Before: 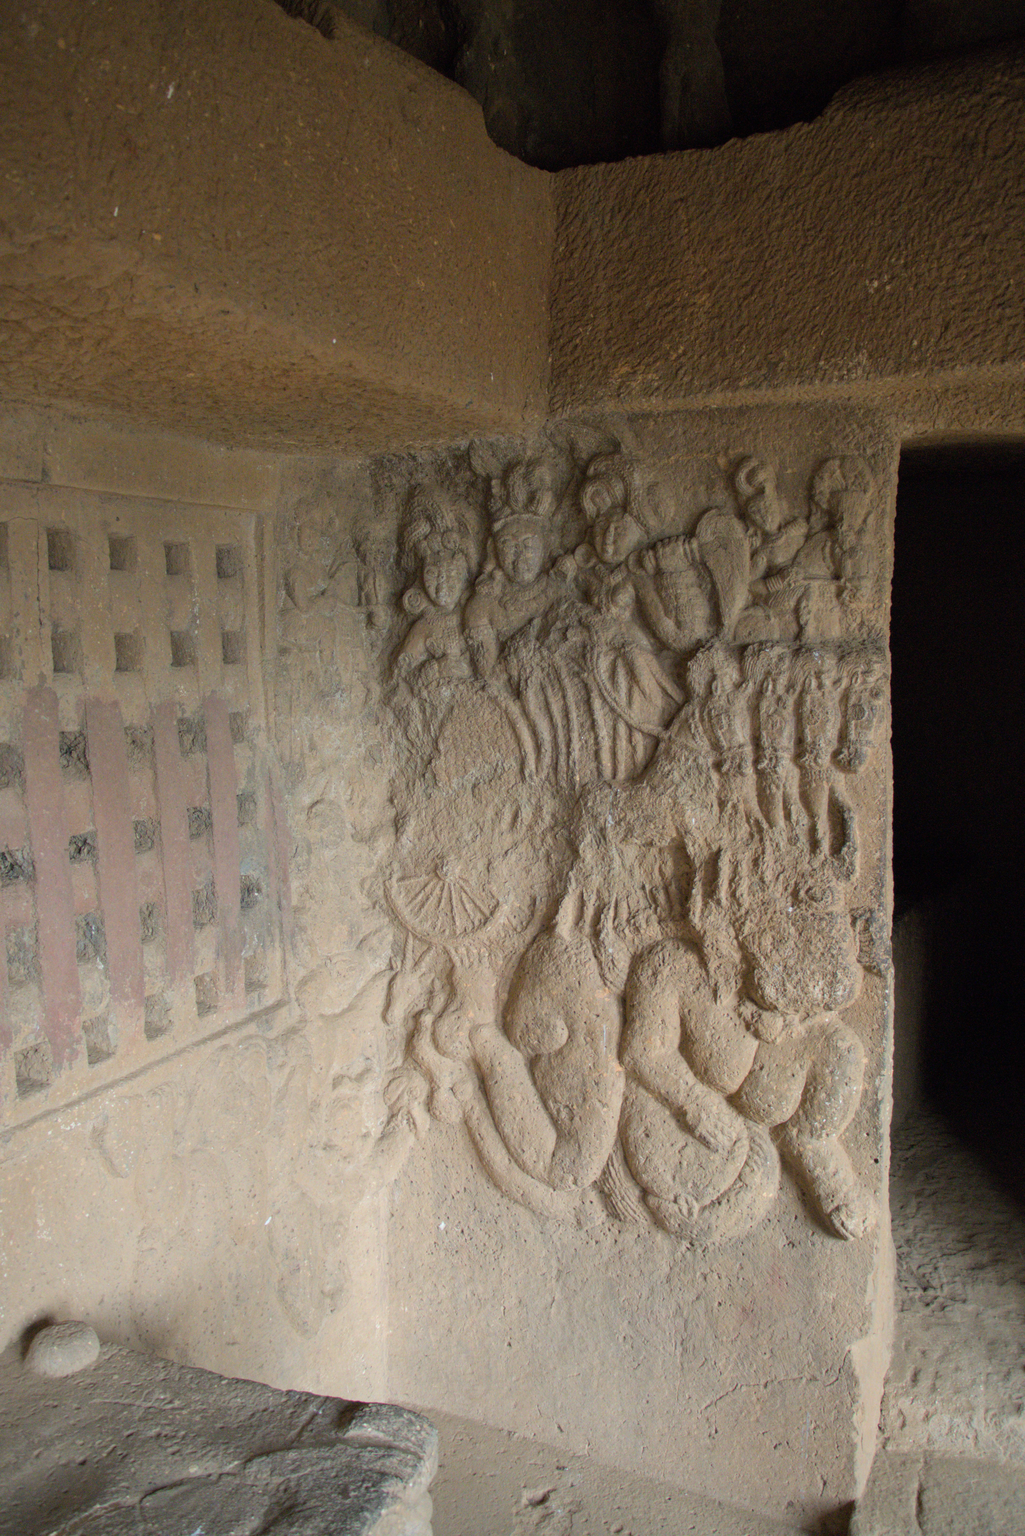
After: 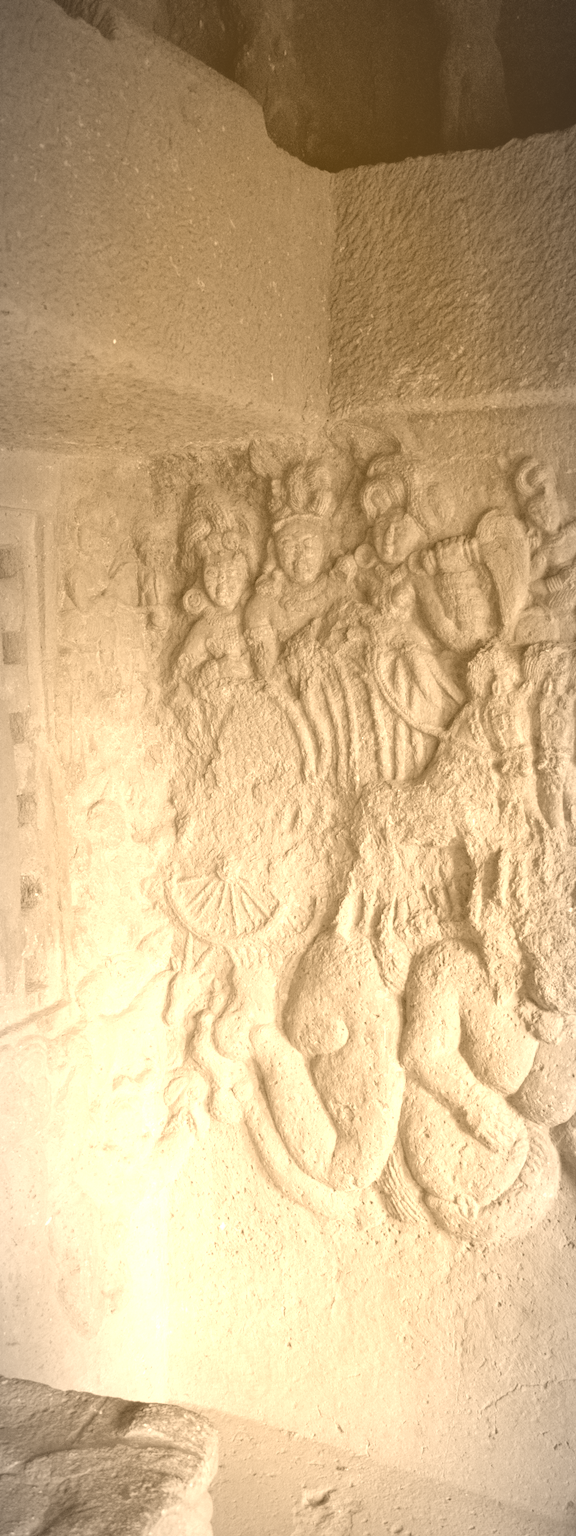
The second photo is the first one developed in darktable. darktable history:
vignetting: fall-off radius 70%, automatic ratio true
crop: left 21.496%, right 22.254%
white balance: red 1.138, green 0.996, blue 0.812
colorize: hue 28.8°, source mix 100%
